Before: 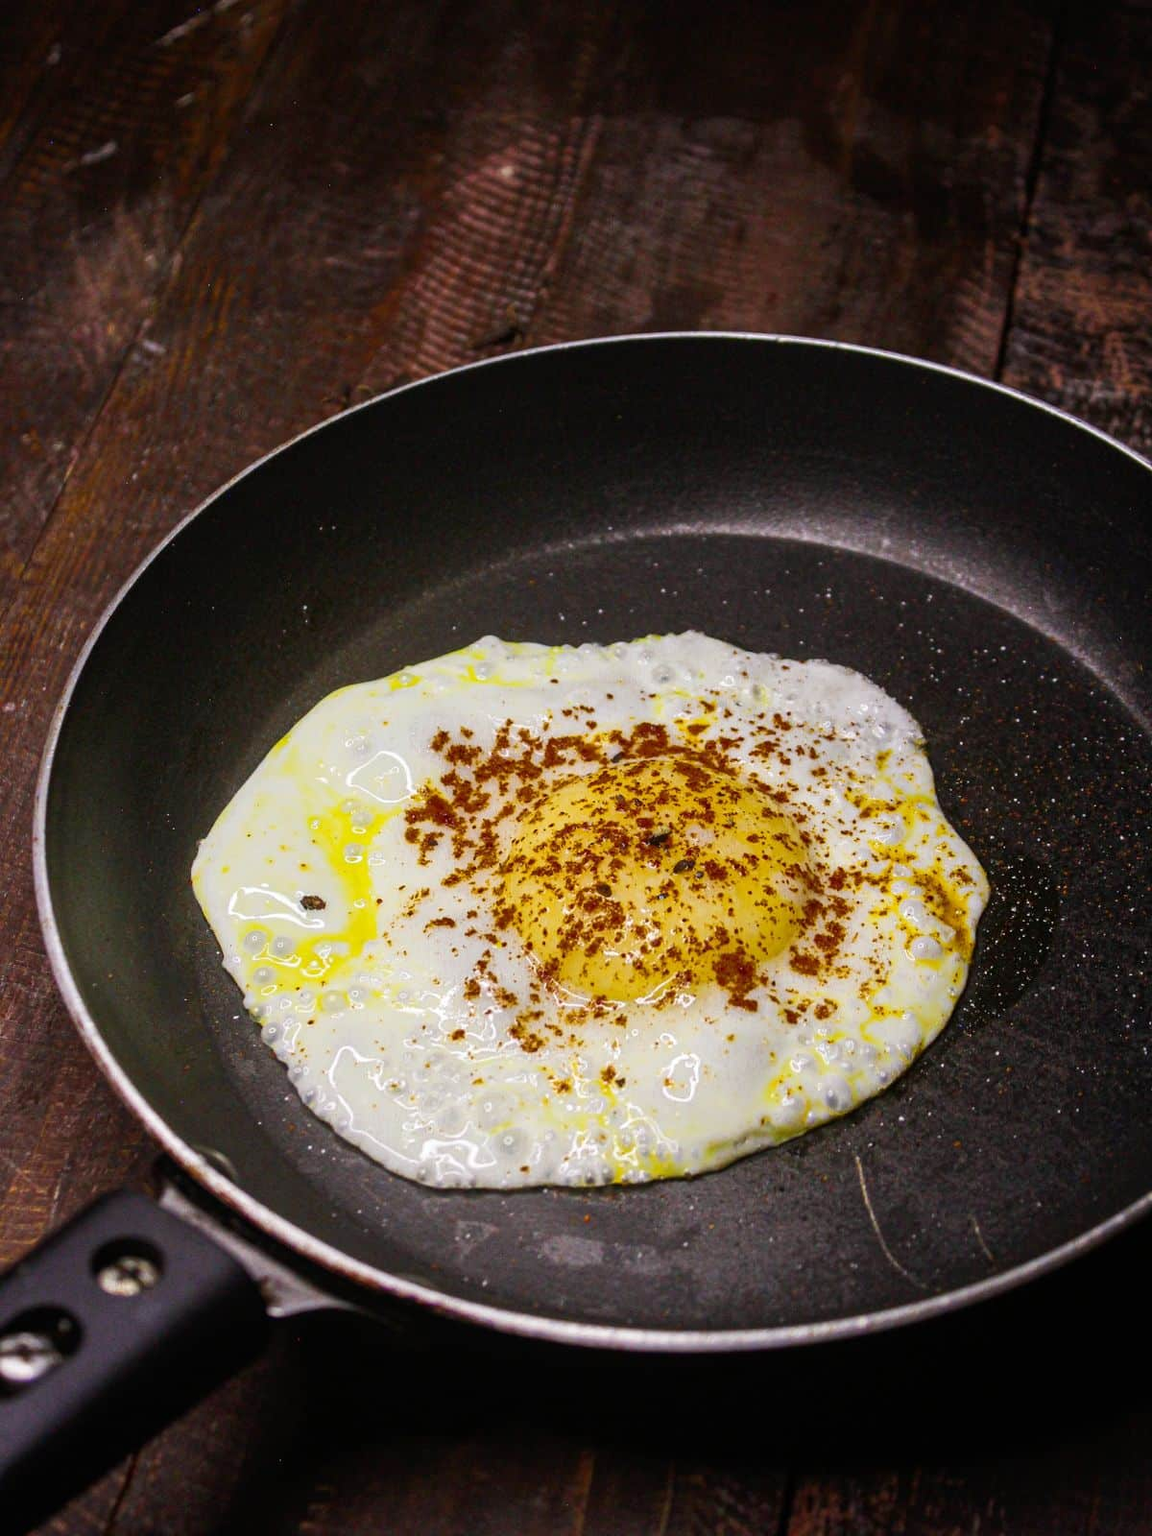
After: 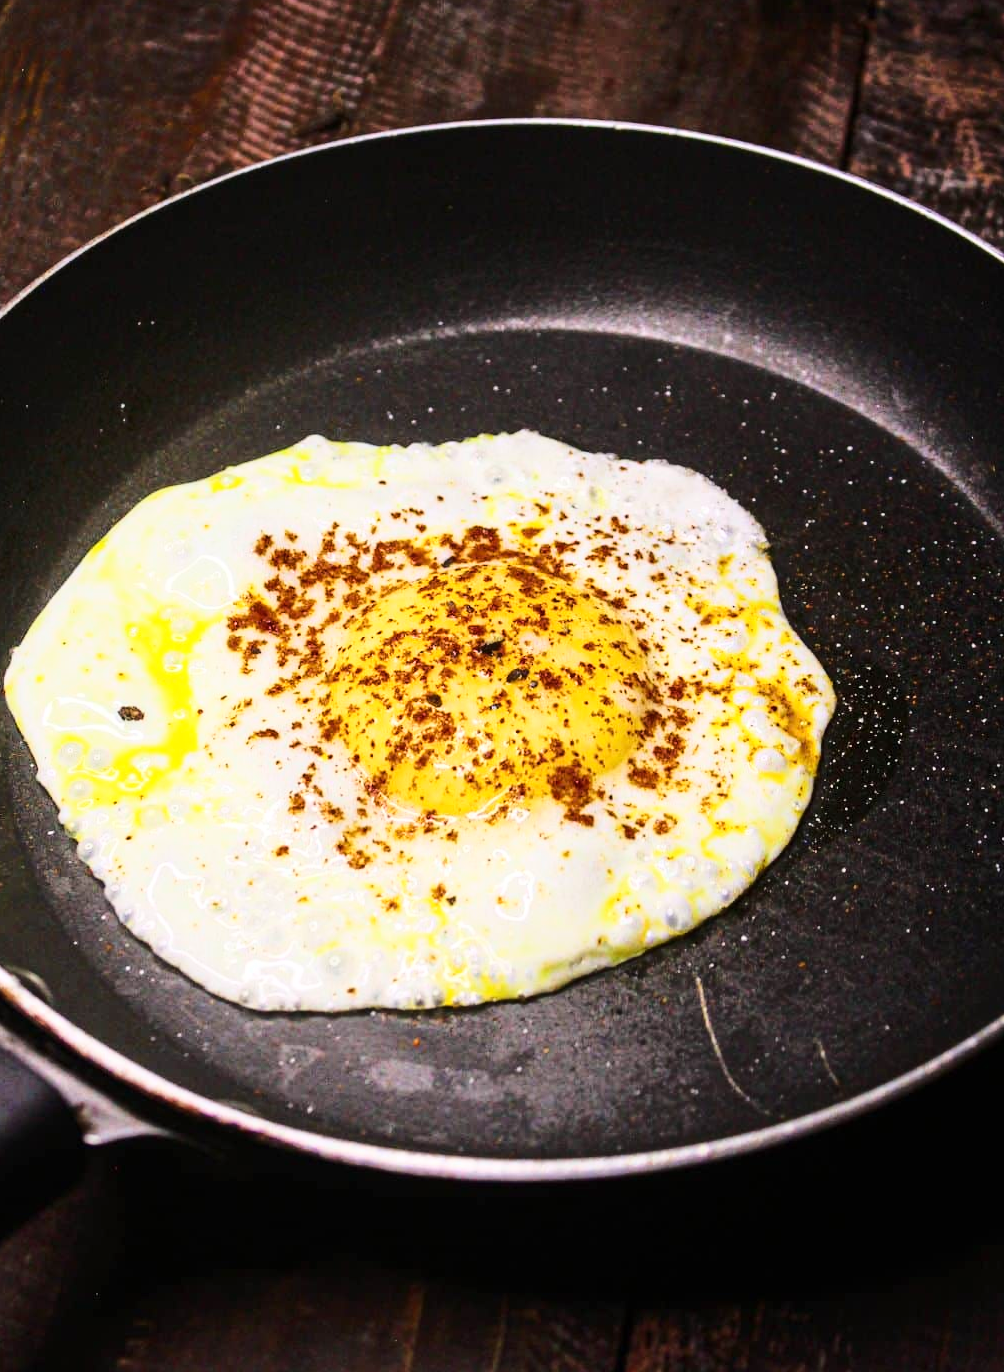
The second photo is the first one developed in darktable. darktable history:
base curve: curves: ch0 [(0, 0) (0.032, 0.037) (0.105, 0.228) (0.435, 0.76) (0.856, 0.983) (1, 1)]
crop: left 16.315%, top 14.246%
